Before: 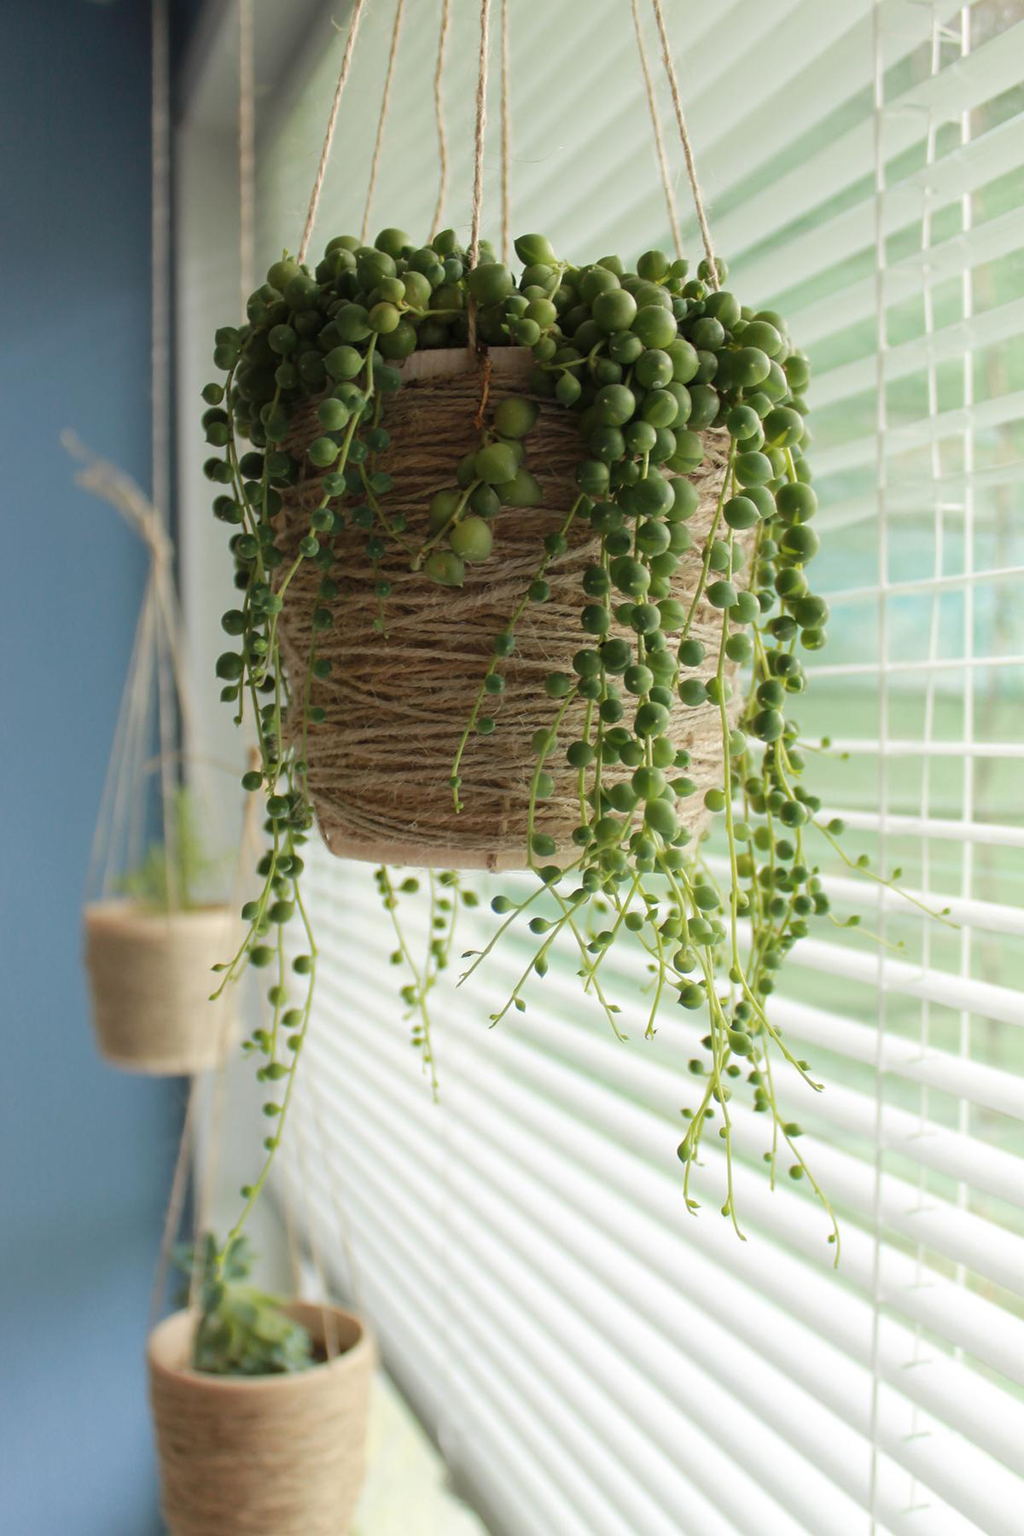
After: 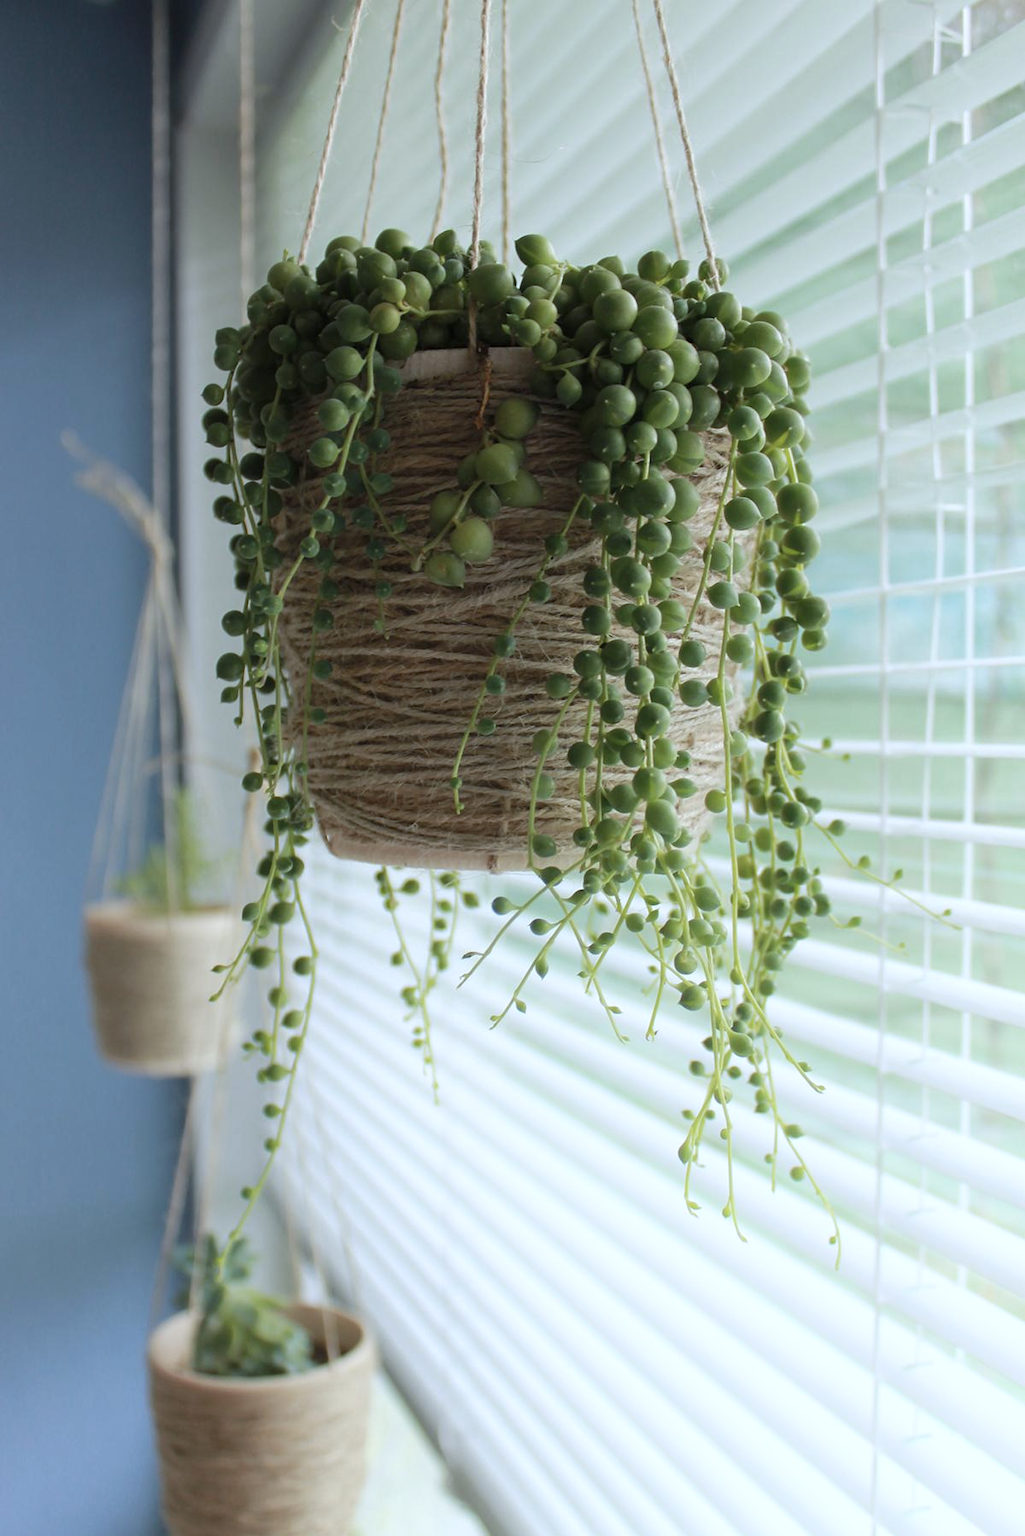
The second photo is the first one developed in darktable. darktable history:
contrast brightness saturation: saturation -0.17
crop: bottom 0.071%
white balance: red 0.931, blue 1.11
bloom: size 9%, threshold 100%, strength 7%
